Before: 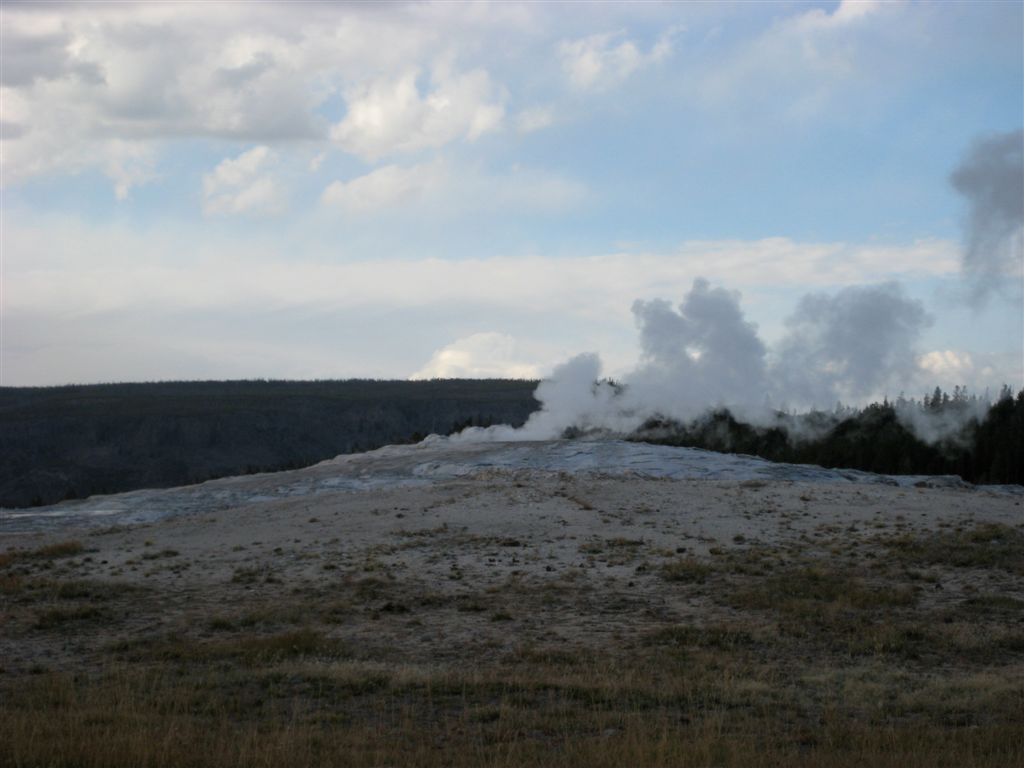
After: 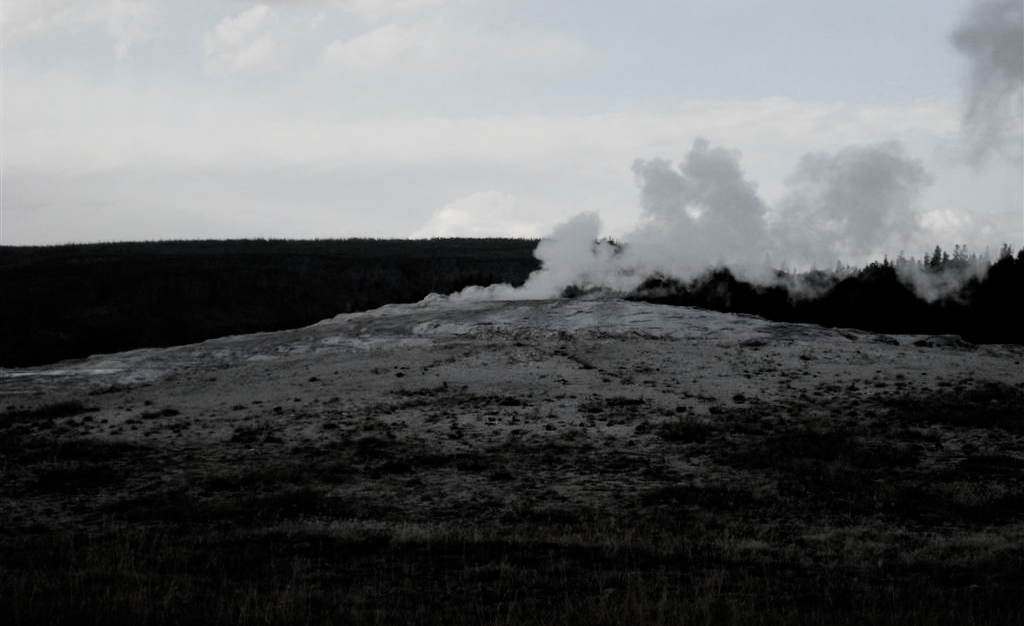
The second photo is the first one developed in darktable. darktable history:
filmic rgb: black relative exposure -5.11 EV, white relative exposure 3.5 EV, hardness 3.17, contrast 1.399, highlights saturation mix -31.35%, color science v4 (2020)
crop and rotate: top 18.468%
